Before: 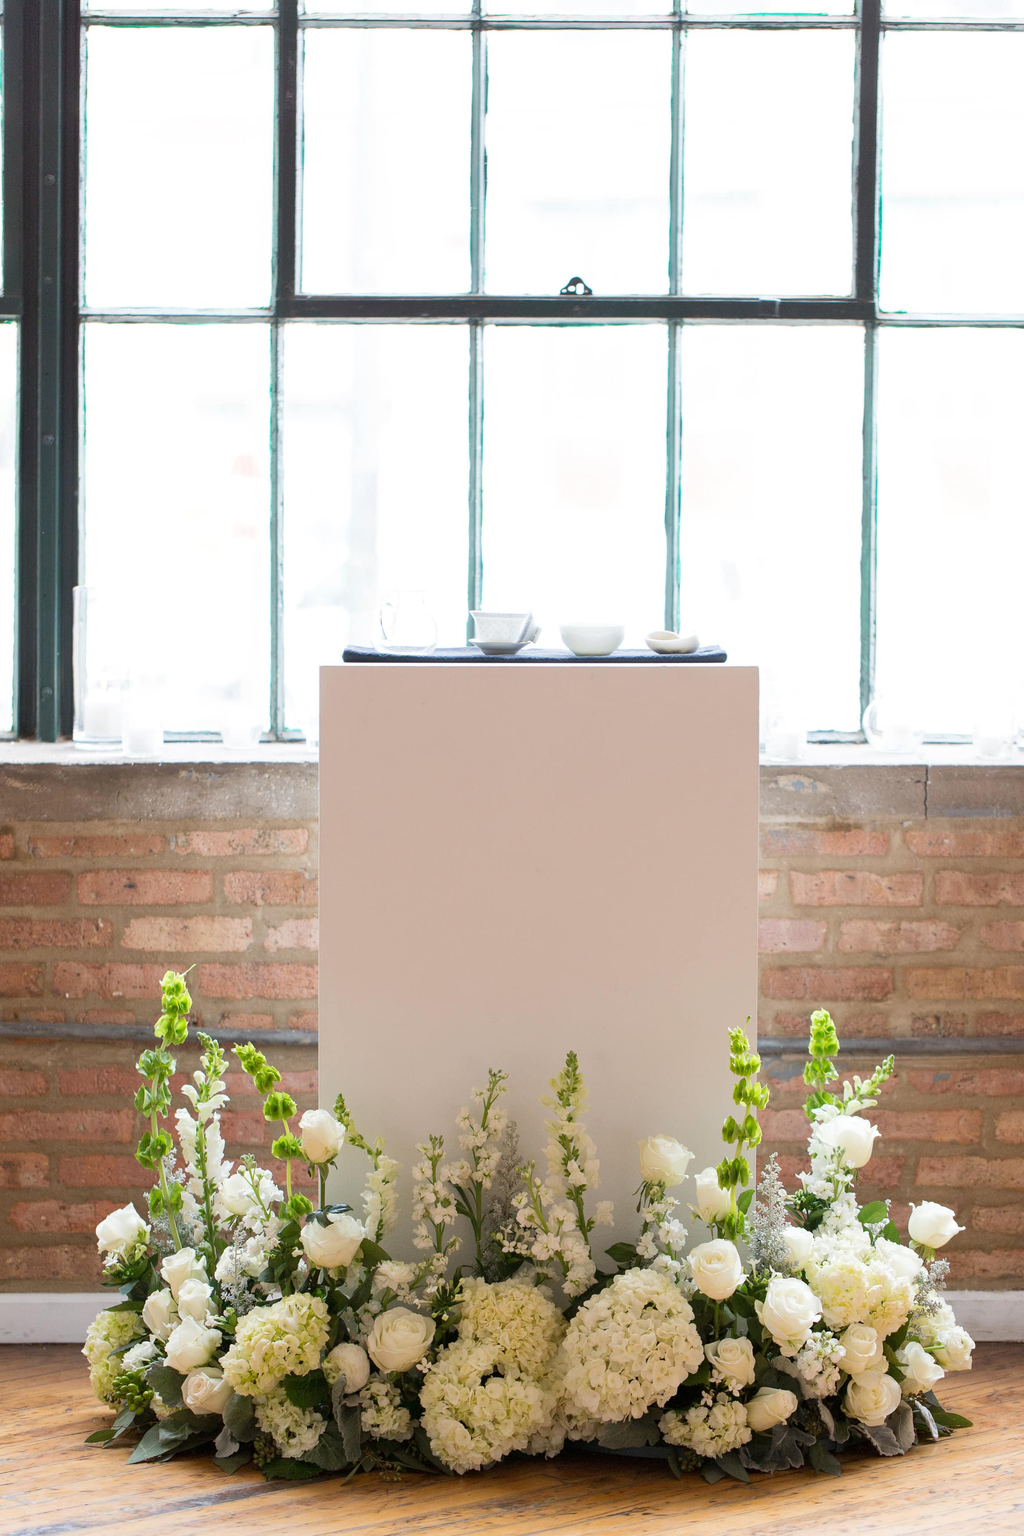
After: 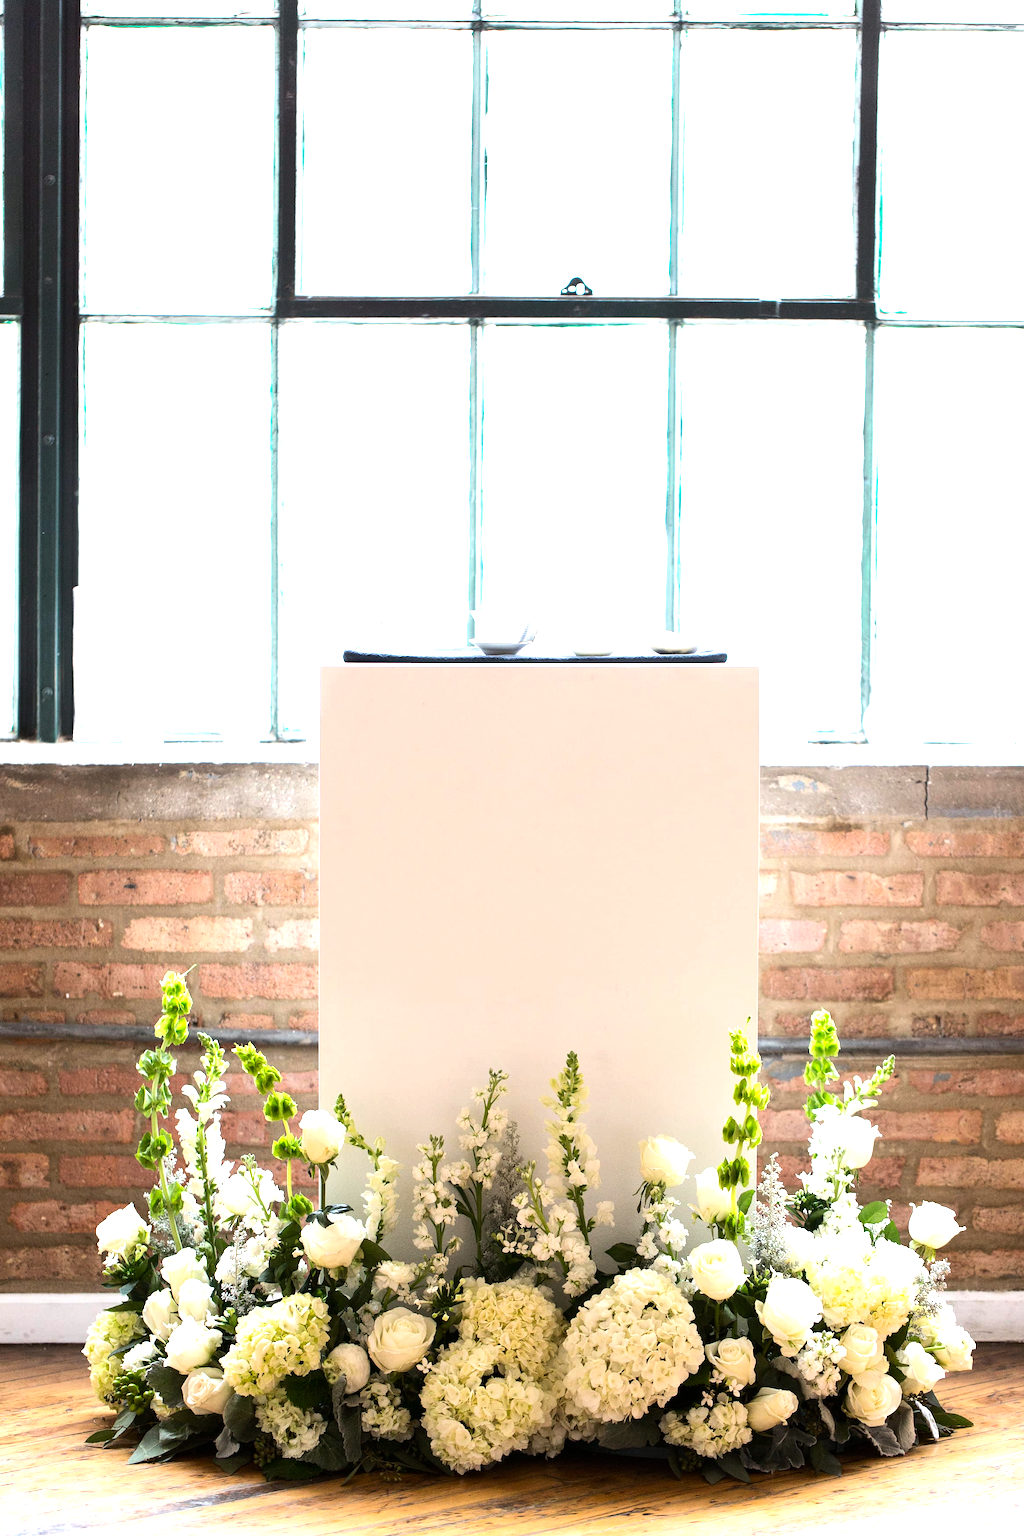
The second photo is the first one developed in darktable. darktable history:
tone equalizer: -8 EV -1.08 EV, -7 EV -1.01 EV, -6 EV -0.867 EV, -5 EV -0.578 EV, -3 EV 0.578 EV, -2 EV 0.867 EV, -1 EV 1.01 EV, +0 EV 1.08 EV, edges refinement/feathering 500, mask exposure compensation -1.57 EV, preserve details no
contrast brightness saturation: contrast 0.04, saturation 0.07
